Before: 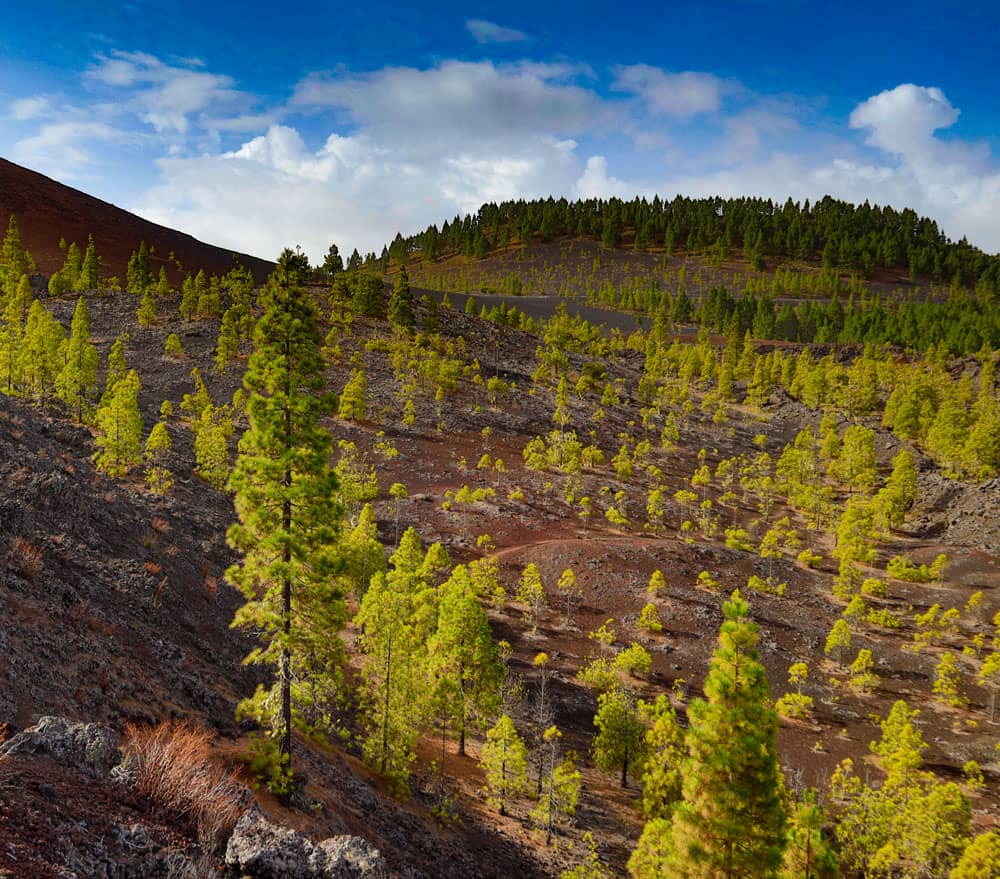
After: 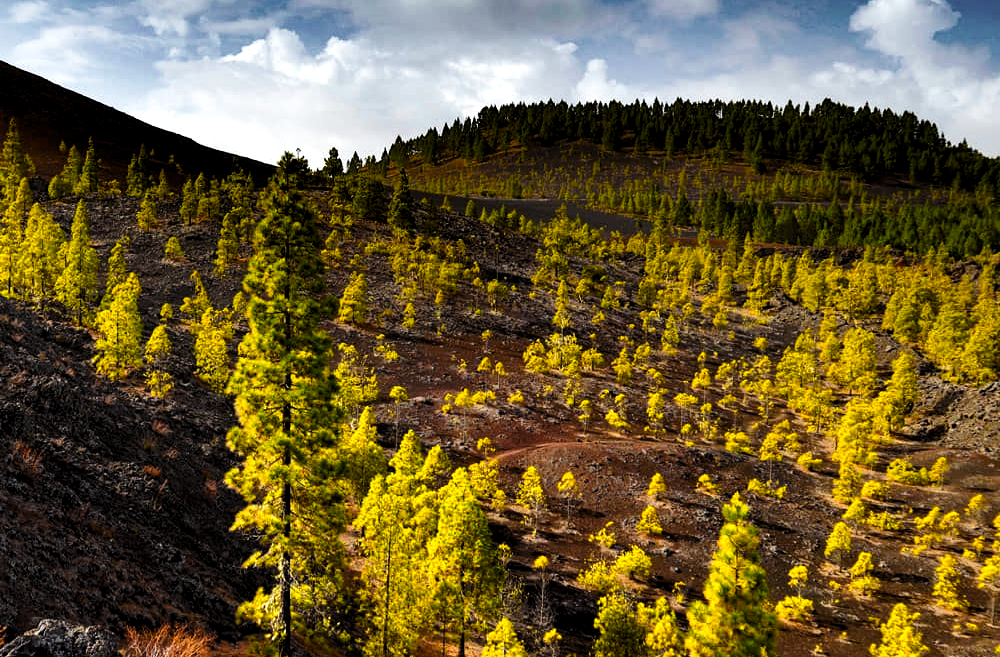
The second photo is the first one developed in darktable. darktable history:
color zones: curves: ch0 [(0, 0.511) (0.143, 0.531) (0.286, 0.56) (0.429, 0.5) (0.571, 0.5) (0.714, 0.5) (0.857, 0.5) (1, 0.5)]; ch1 [(0, 0.525) (0.143, 0.705) (0.286, 0.715) (0.429, 0.35) (0.571, 0.35) (0.714, 0.35) (0.857, 0.4) (1, 0.4)]; ch2 [(0, 0.572) (0.143, 0.512) (0.286, 0.473) (0.429, 0.45) (0.571, 0.5) (0.714, 0.5) (0.857, 0.518) (1, 0.518)]
tone curve: curves: ch0 [(0, 0) (0.051, 0.047) (0.102, 0.099) (0.258, 0.29) (0.442, 0.527) (0.695, 0.804) (0.88, 0.952) (1, 1)]; ch1 [(0, 0) (0.339, 0.298) (0.402, 0.363) (0.444, 0.415) (0.485, 0.469) (0.494, 0.493) (0.504, 0.501) (0.525, 0.534) (0.555, 0.593) (0.594, 0.648) (1, 1)]; ch2 [(0, 0) (0.48, 0.48) (0.504, 0.5) (0.535, 0.557) (0.581, 0.623) (0.649, 0.683) (0.824, 0.815) (1, 1)], preserve colors none
levels: levels [0.101, 0.578, 0.953]
crop: top 11.057%, bottom 13.895%
